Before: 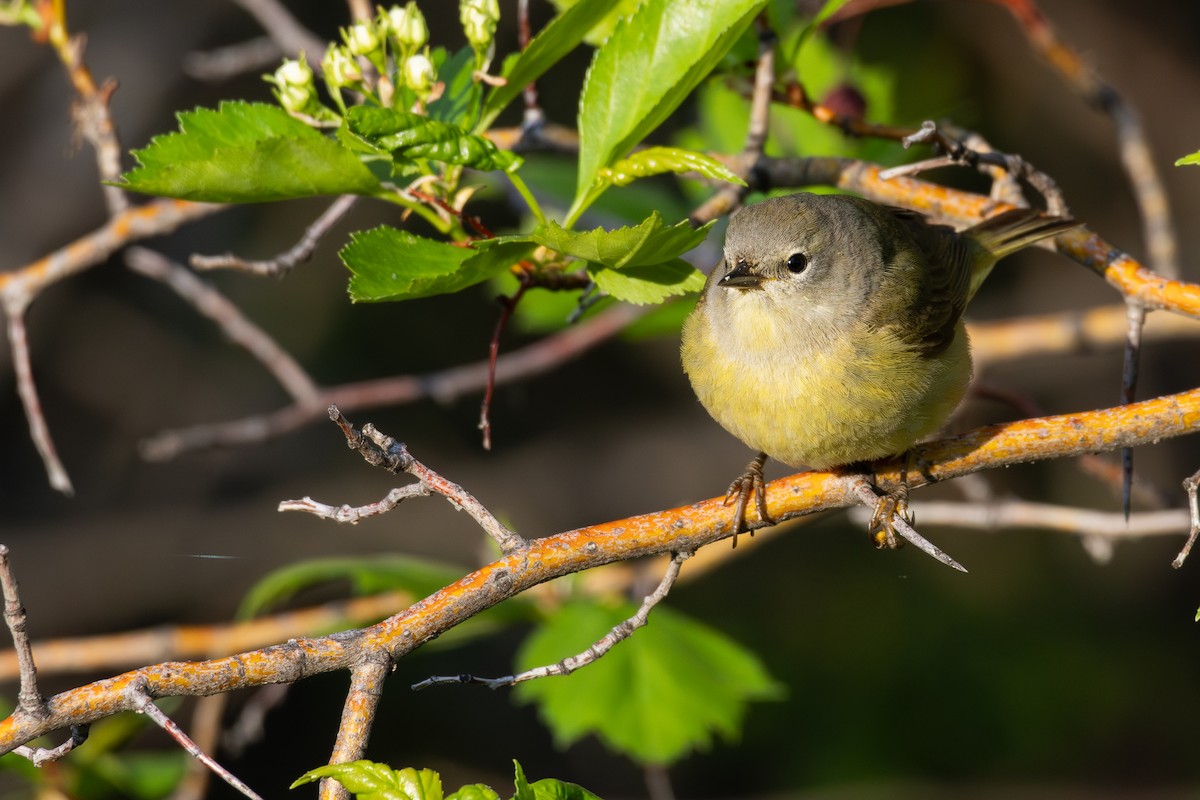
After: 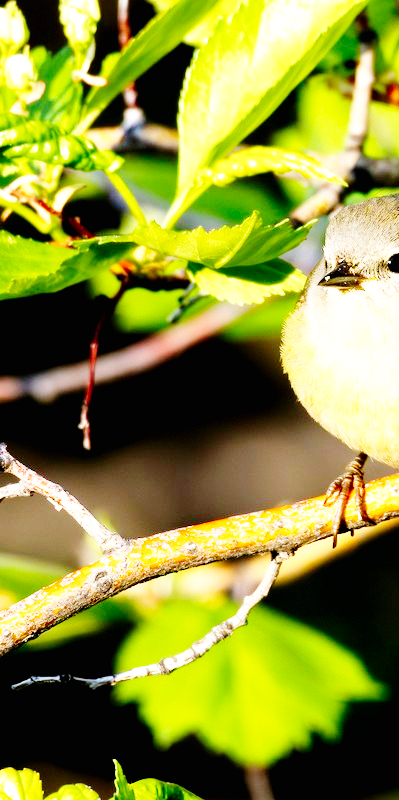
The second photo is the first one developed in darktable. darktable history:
crop: left 33.36%, right 33.36%
exposure: black level correction 0.012, exposure 0.7 EV, compensate exposure bias true, compensate highlight preservation false
base curve: curves: ch0 [(0, 0) (0, 0) (0.002, 0.001) (0.008, 0.003) (0.019, 0.011) (0.037, 0.037) (0.064, 0.11) (0.102, 0.232) (0.152, 0.379) (0.216, 0.524) (0.296, 0.665) (0.394, 0.789) (0.512, 0.881) (0.651, 0.945) (0.813, 0.986) (1, 1)], preserve colors none
